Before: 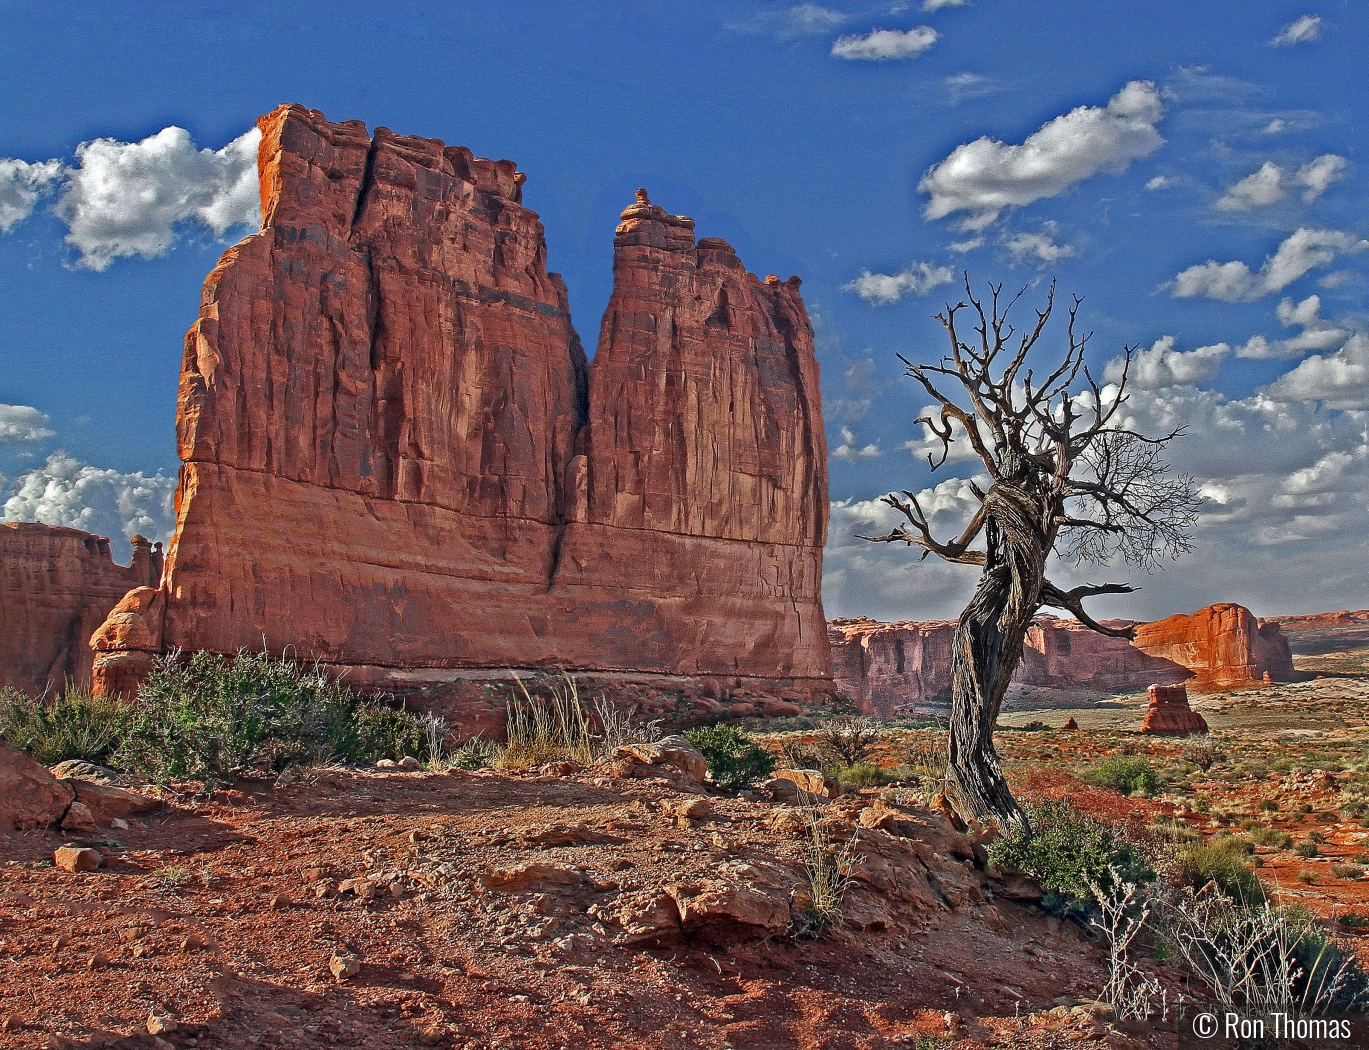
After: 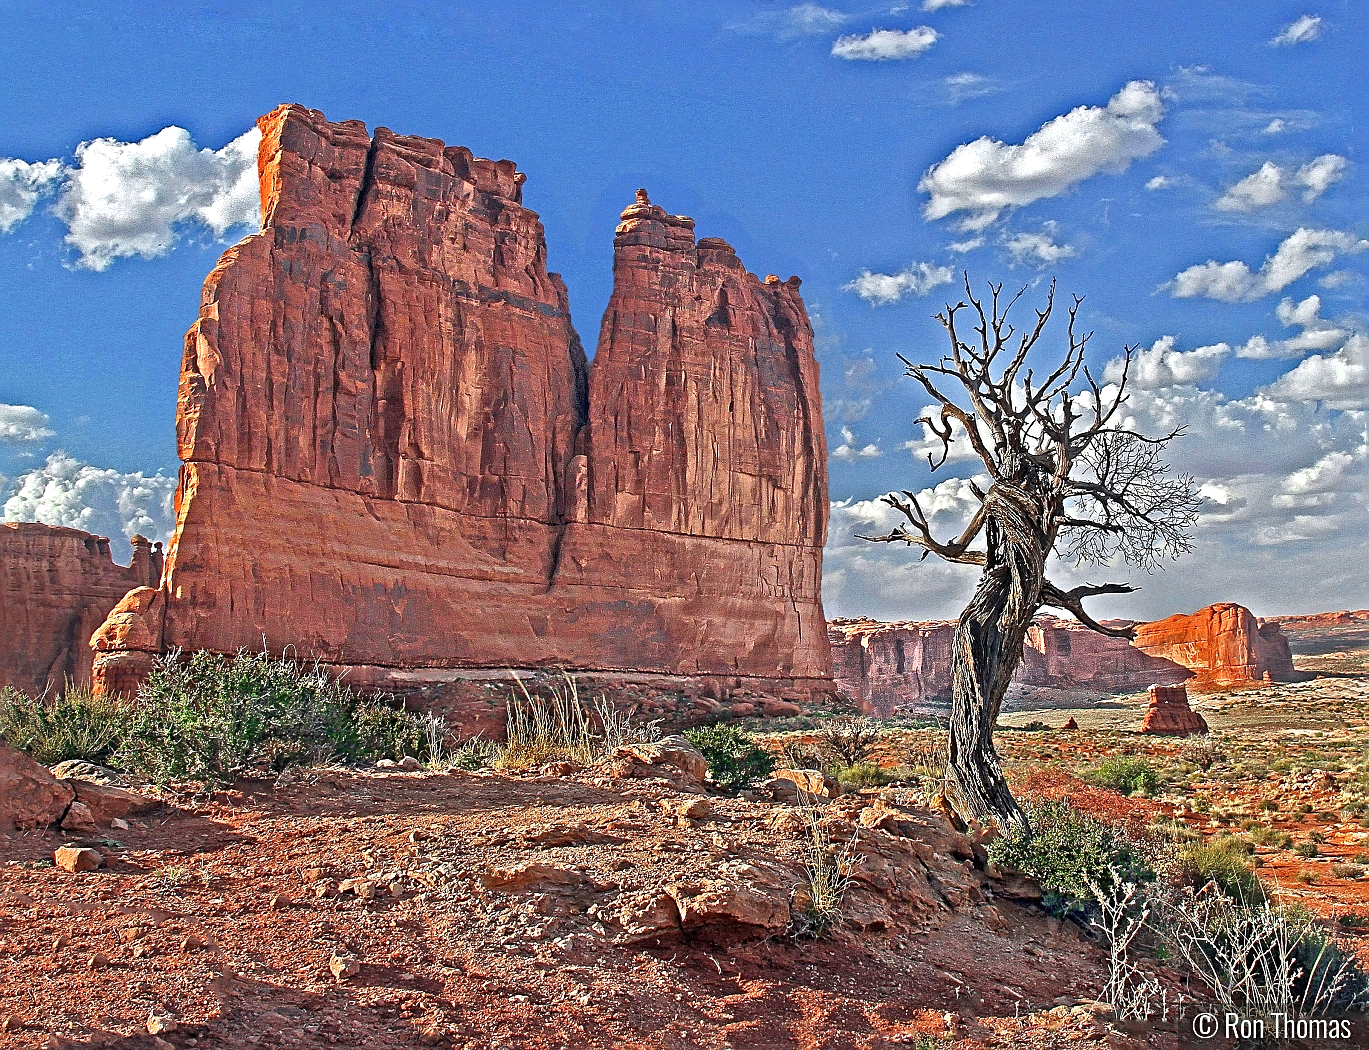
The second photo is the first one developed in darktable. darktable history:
sharpen: on, module defaults
tone equalizer: mask exposure compensation -0.512 EV
exposure: black level correction 0, exposure 0.7 EV, compensate highlight preservation false
